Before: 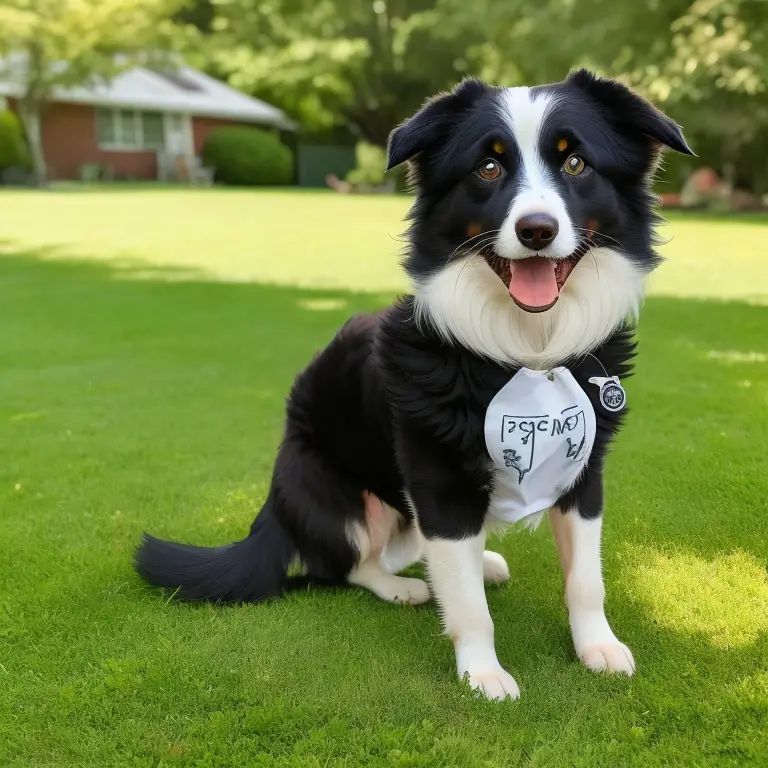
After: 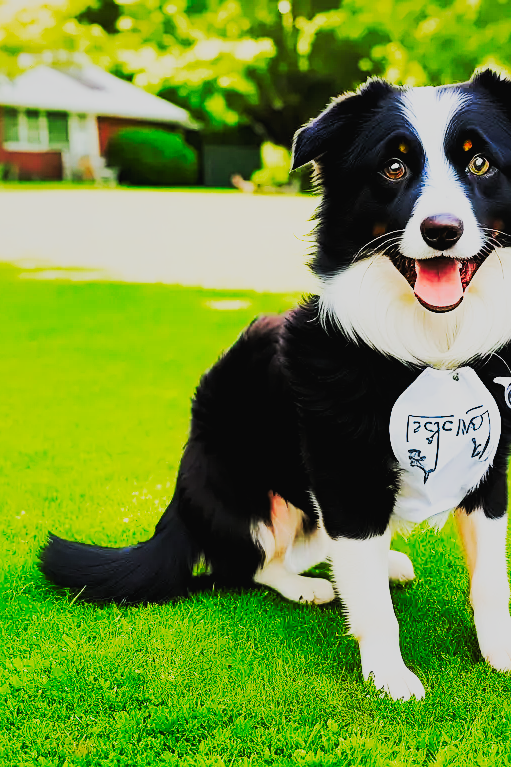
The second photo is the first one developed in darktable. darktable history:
crop and rotate: left 12.464%, right 20.958%
tone curve: curves: ch0 [(0, 0) (0.003, 0.005) (0.011, 0.007) (0.025, 0.009) (0.044, 0.013) (0.069, 0.017) (0.1, 0.02) (0.136, 0.029) (0.177, 0.052) (0.224, 0.086) (0.277, 0.129) (0.335, 0.188) (0.399, 0.256) (0.468, 0.361) (0.543, 0.526) (0.623, 0.696) (0.709, 0.784) (0.801, 0.85) (0.898, 0.882) (1, 1)], preserve colors none
shadows and highlights: radius 128.29, shadows 30.28, highlights -30.82, low approximation 0.01, soften with gaussian
contrast brightness saturation: contrast -0.199, saturation 0.188
filmic rgb: black relative exposure -5.07 EV, white relative exposure 4 EV, hardness 2.89, contrast 1.301, preserve chrominance RGB euclidean norm, color science v5 (2021), contrast in shadows safe, contrast in highlights safe
exposure: black level correction 0, exposure 0.9 EV, compensate highlight preservation false
sharpen: on, module defaults
